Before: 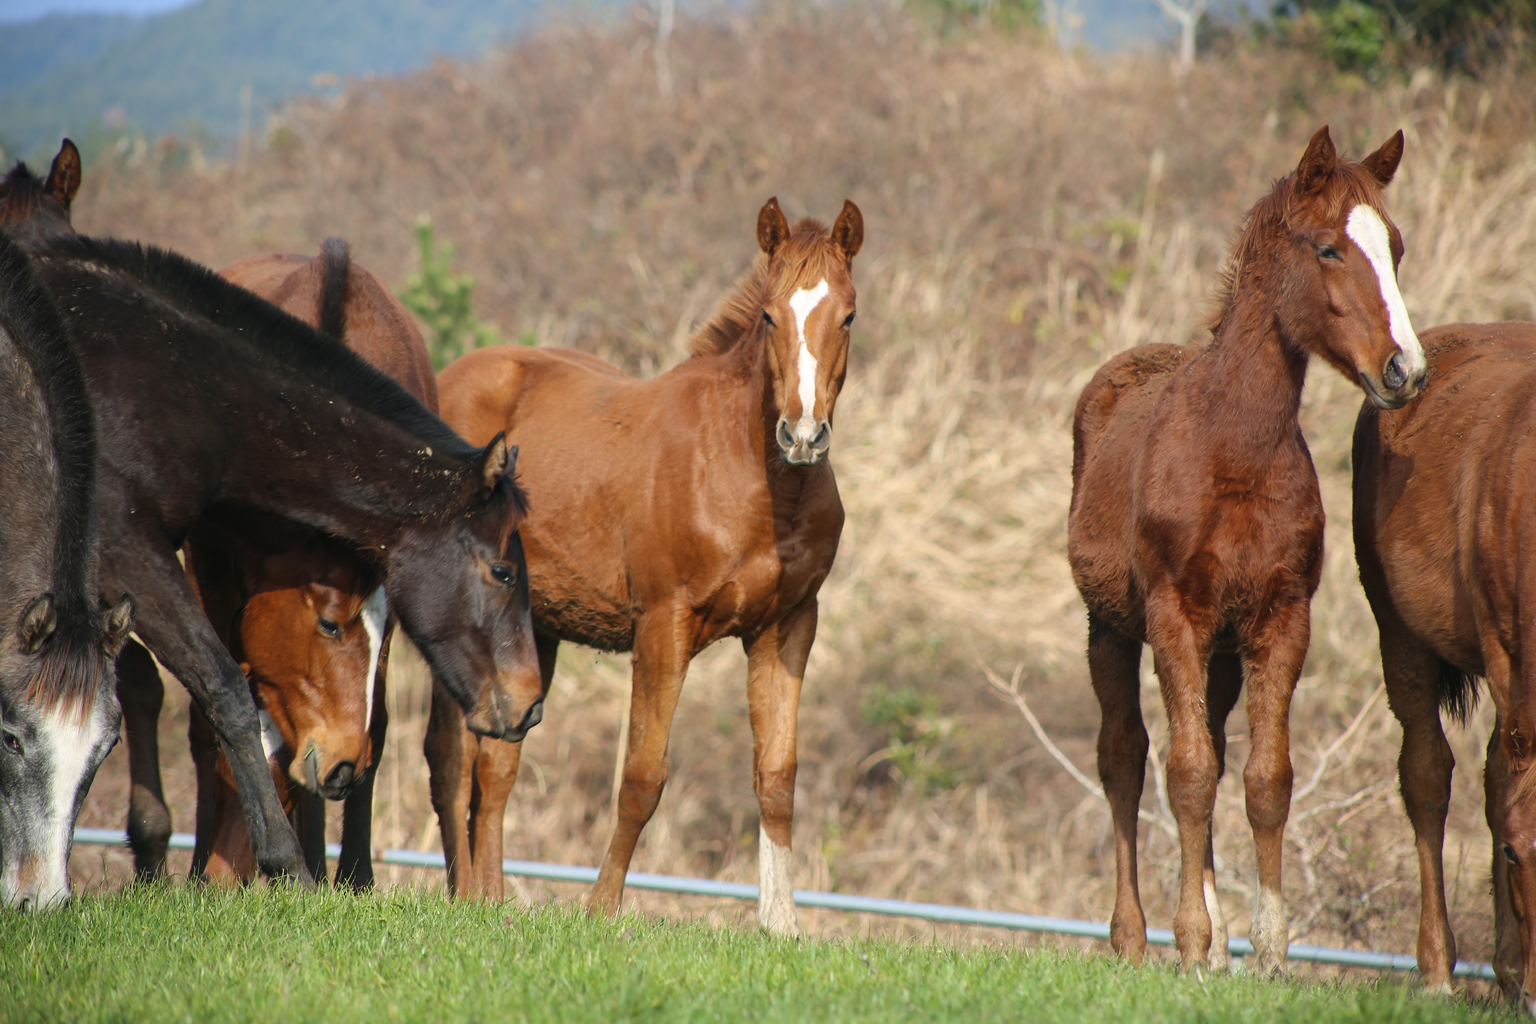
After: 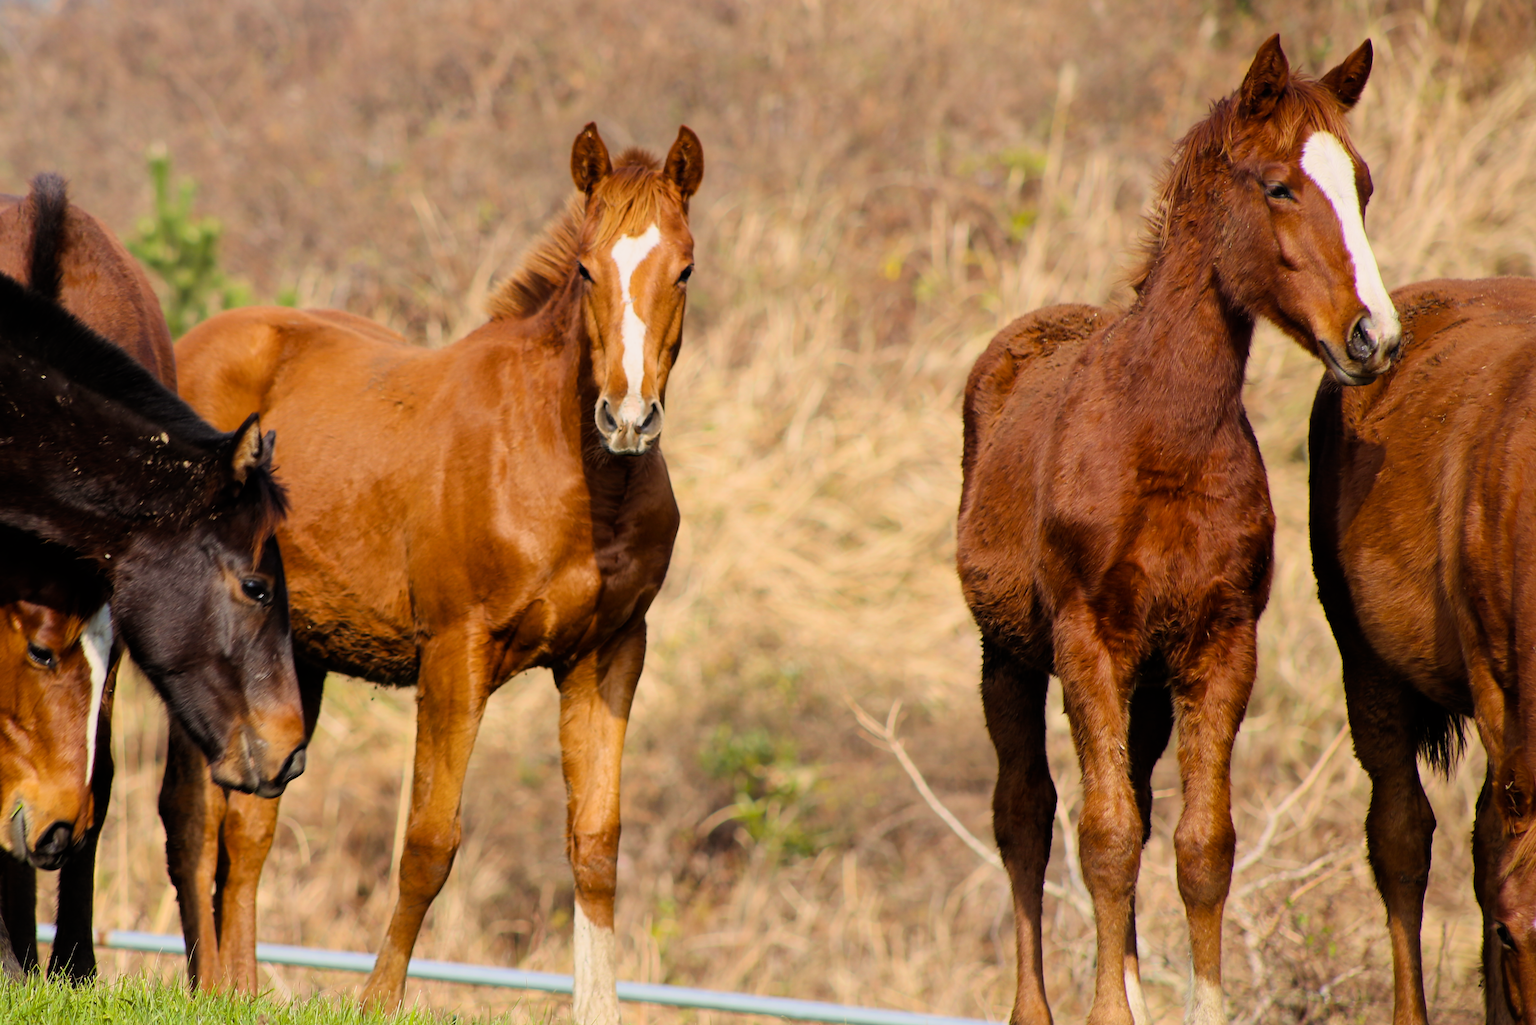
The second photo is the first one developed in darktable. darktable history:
crop: left 19.298%, top 9.625%, right 0%, bottom 9.578%
filmic rgb: black relative exposure -16 EV, white relative exposure 6.26 EV, hardness 5.06, contrast 1.348
color balance rgb: shadows lift › chroma 4.629%, shadows lift › hue 25.48°, highlights gain › chroma 1.702%, highlights gain › hue 57.41°, perceptual saturation grading › global saturation 25.914%, global vibrance 20%
